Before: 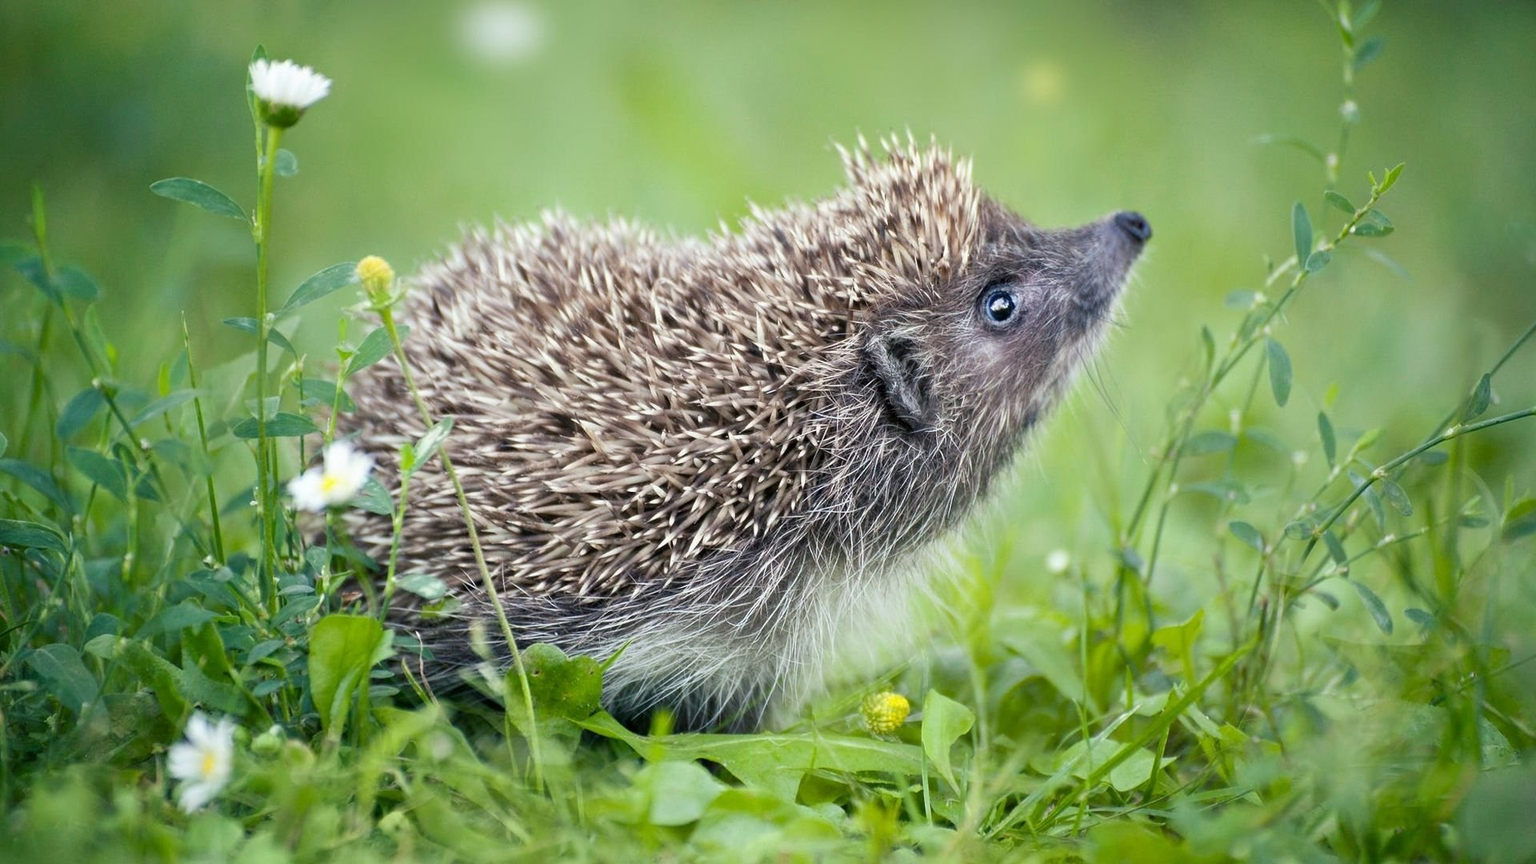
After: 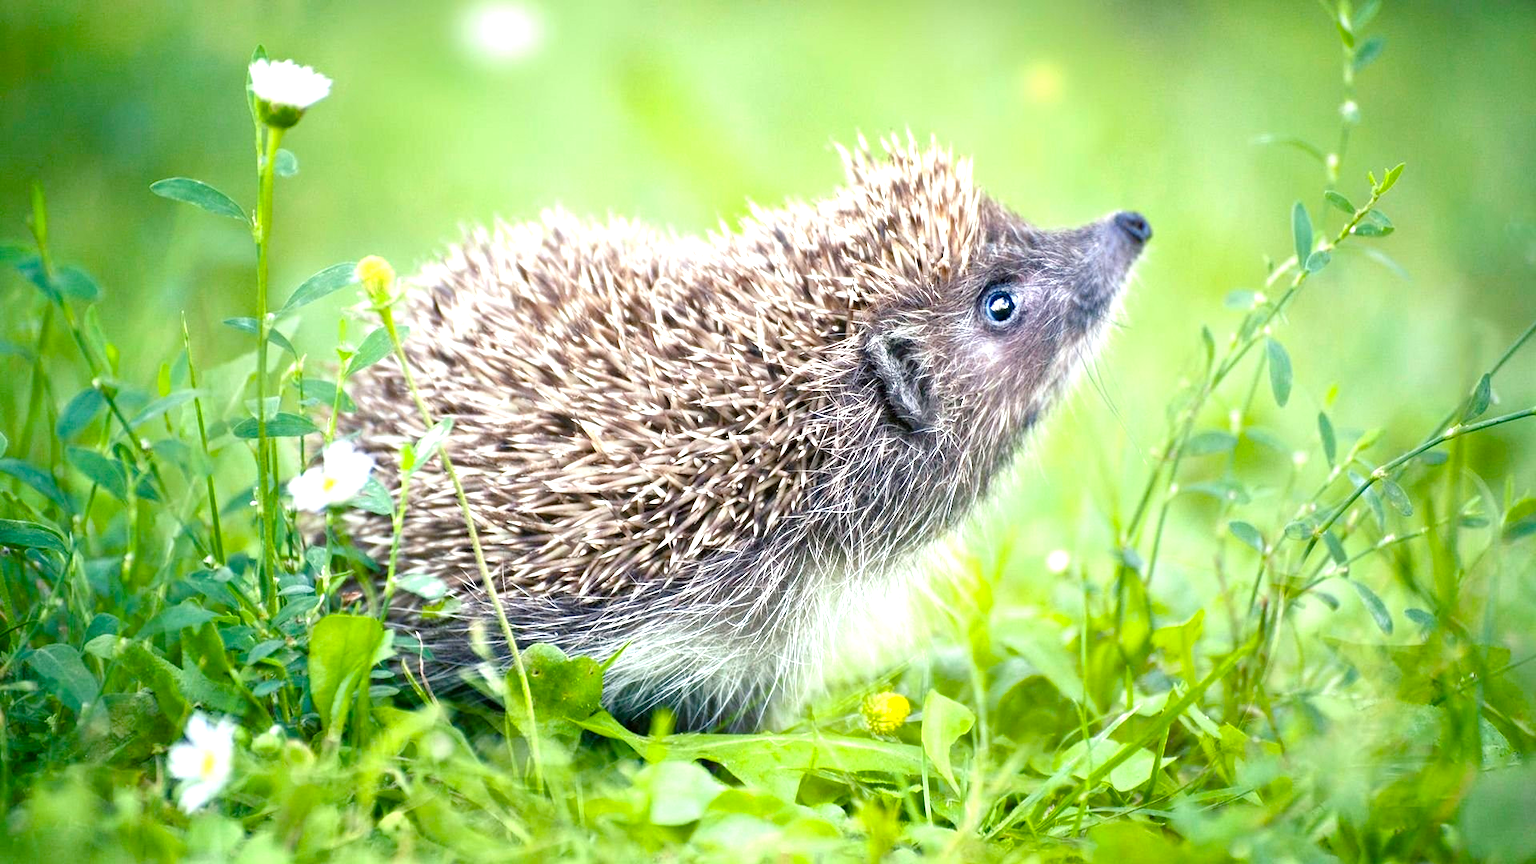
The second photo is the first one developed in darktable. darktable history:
exposure: exposure 1 EV, compensate highlight preservation false
color balance rgb: perceptual saturation grading › global saturation 35%, perceptual saturation grading › highlights -25%, perceptual saturation grading › shadows 25%, global vibrance 10%
